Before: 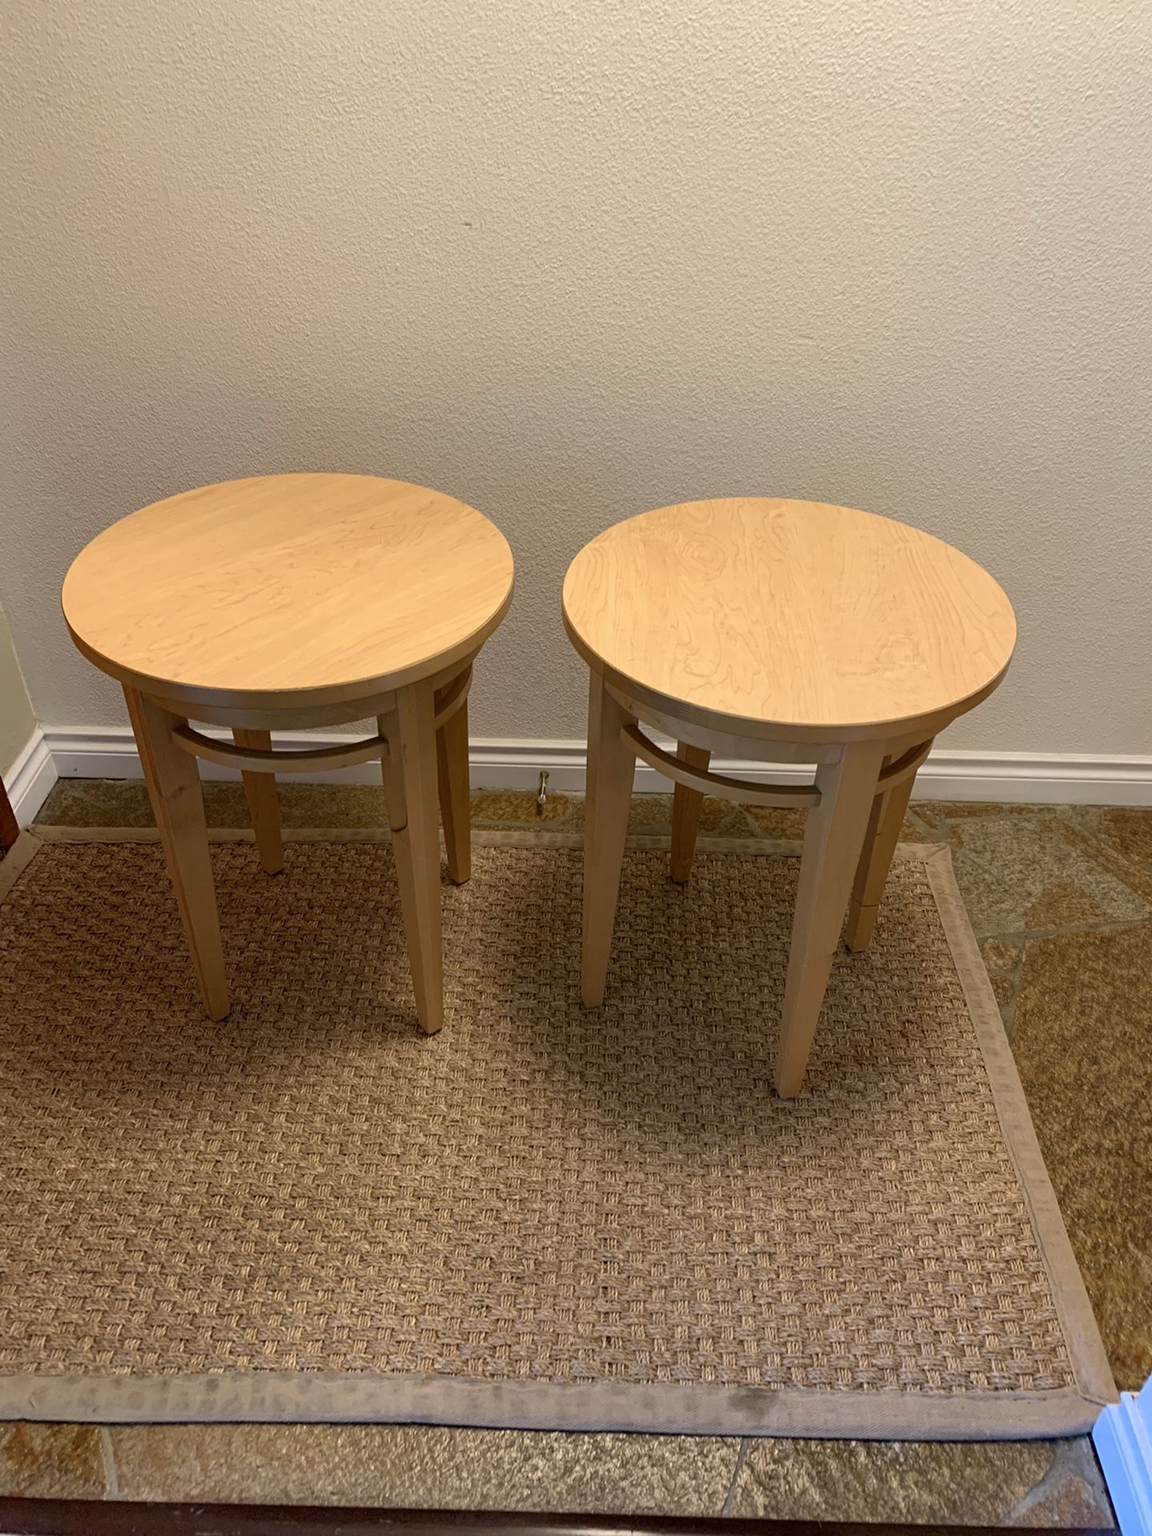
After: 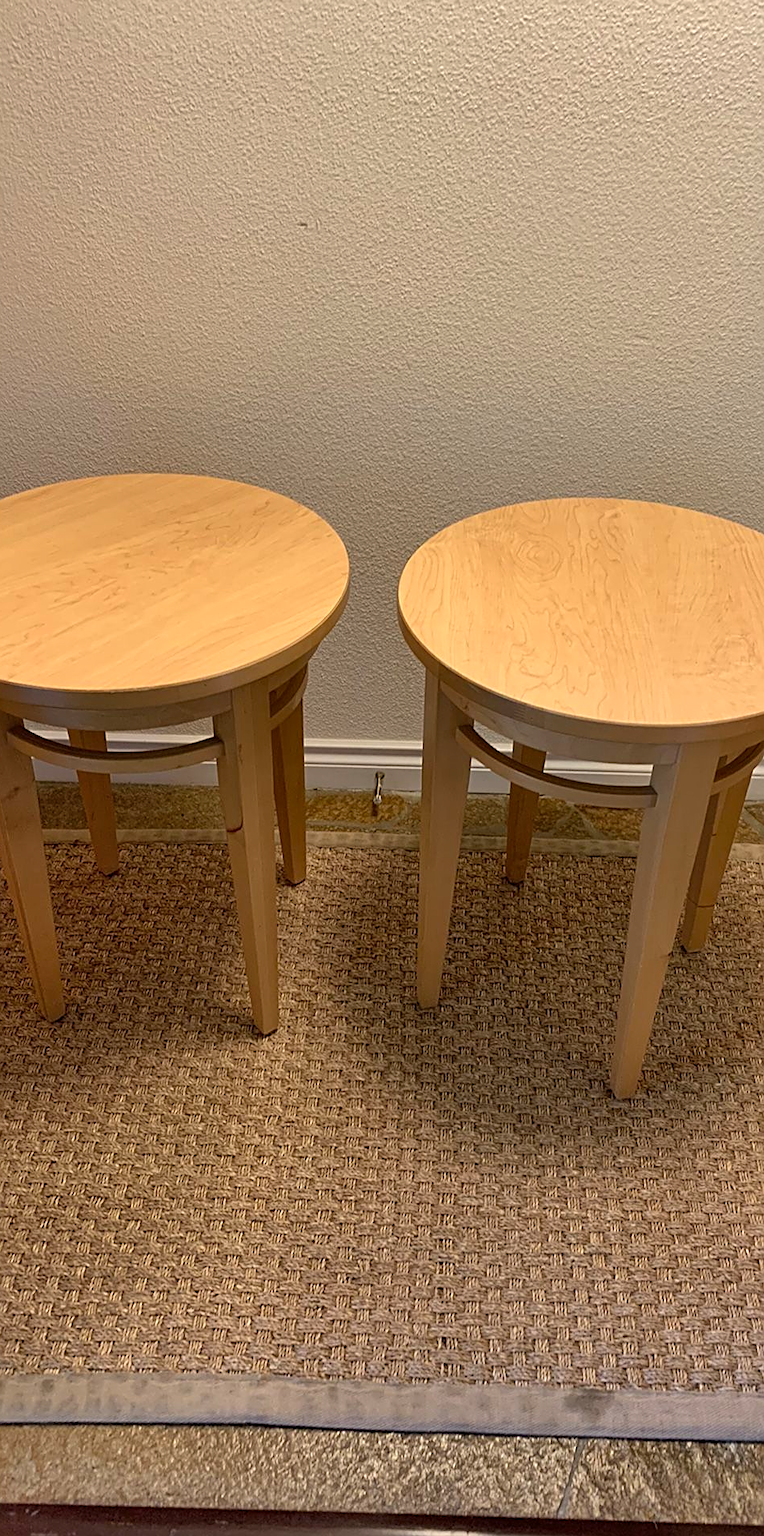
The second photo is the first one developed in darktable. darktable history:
shadows and highlights: soften with gaussian
sharpen: on, module defaults
crop and rotate: left 14.33%, right 19.291%
levels: levels [0, 0.492, 0.984]
